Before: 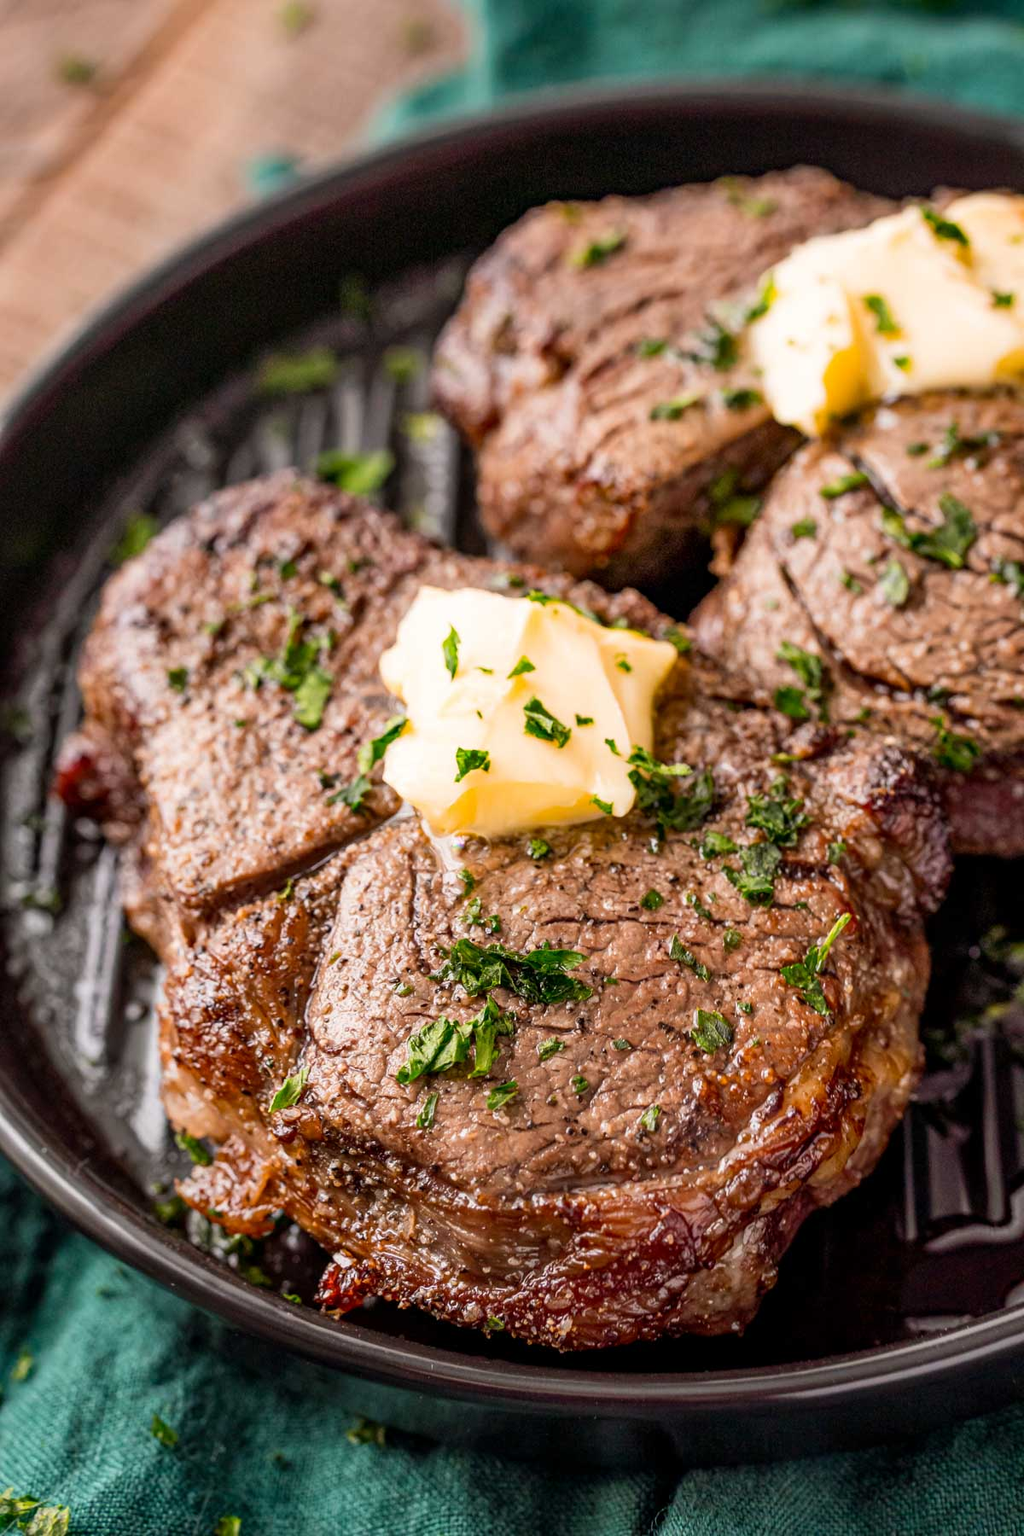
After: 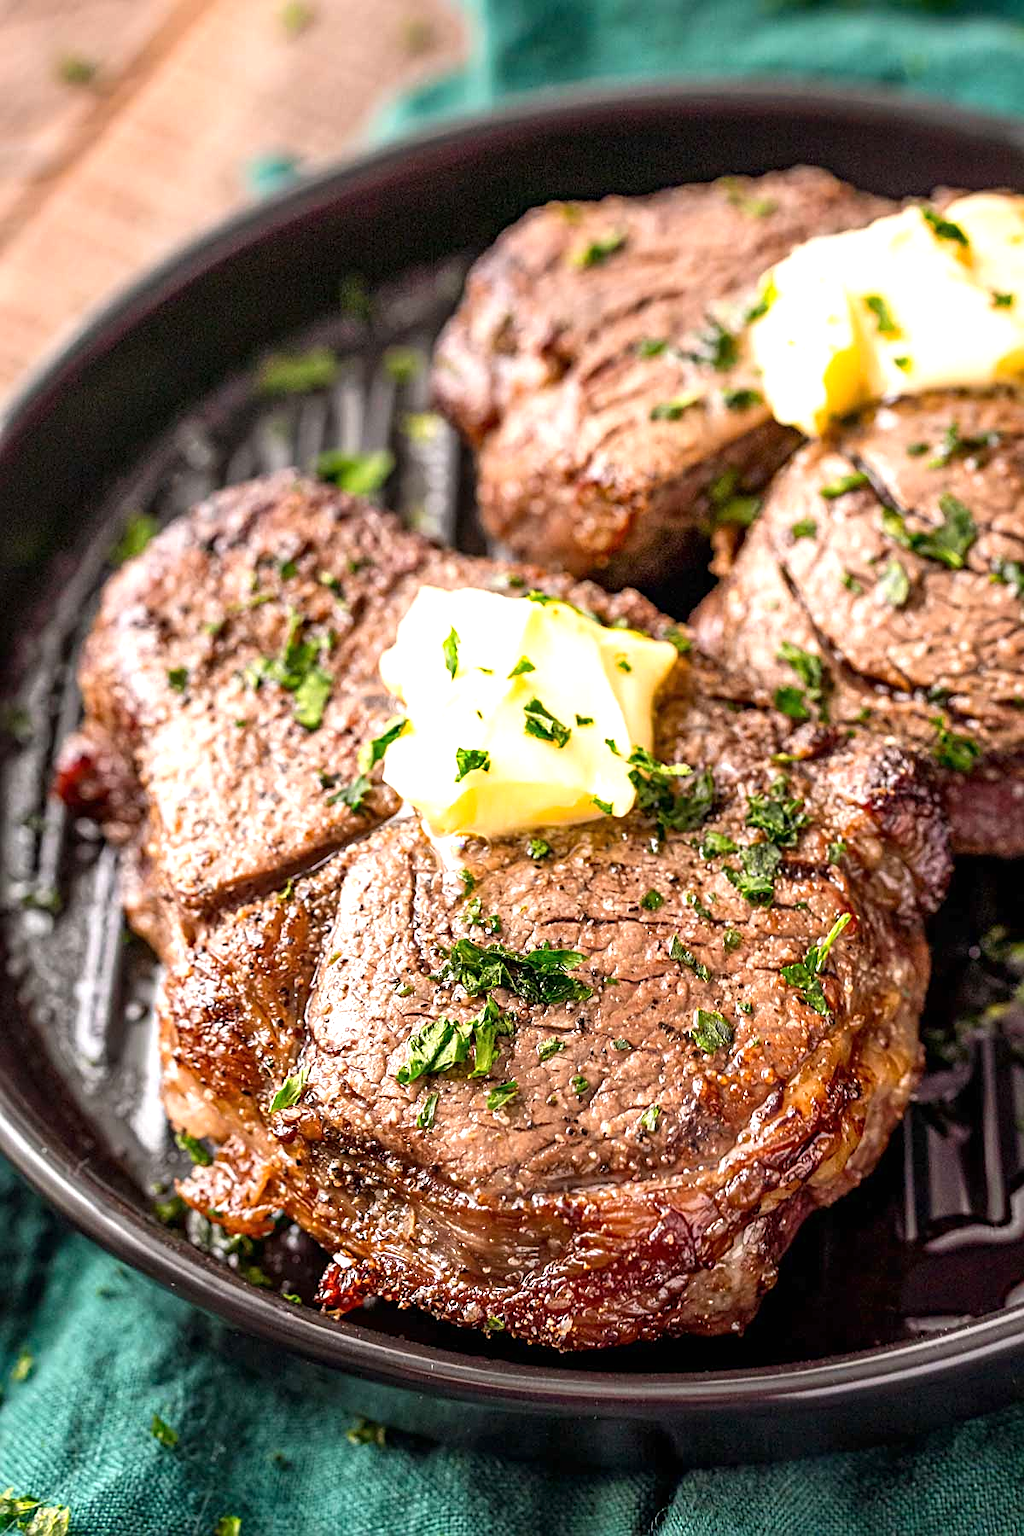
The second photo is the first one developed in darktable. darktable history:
sharpen: on, module defaults
exposure: black level correction 0, exposure 0.694 EV, compensate exposure bias true, compensate highlight preservation false
